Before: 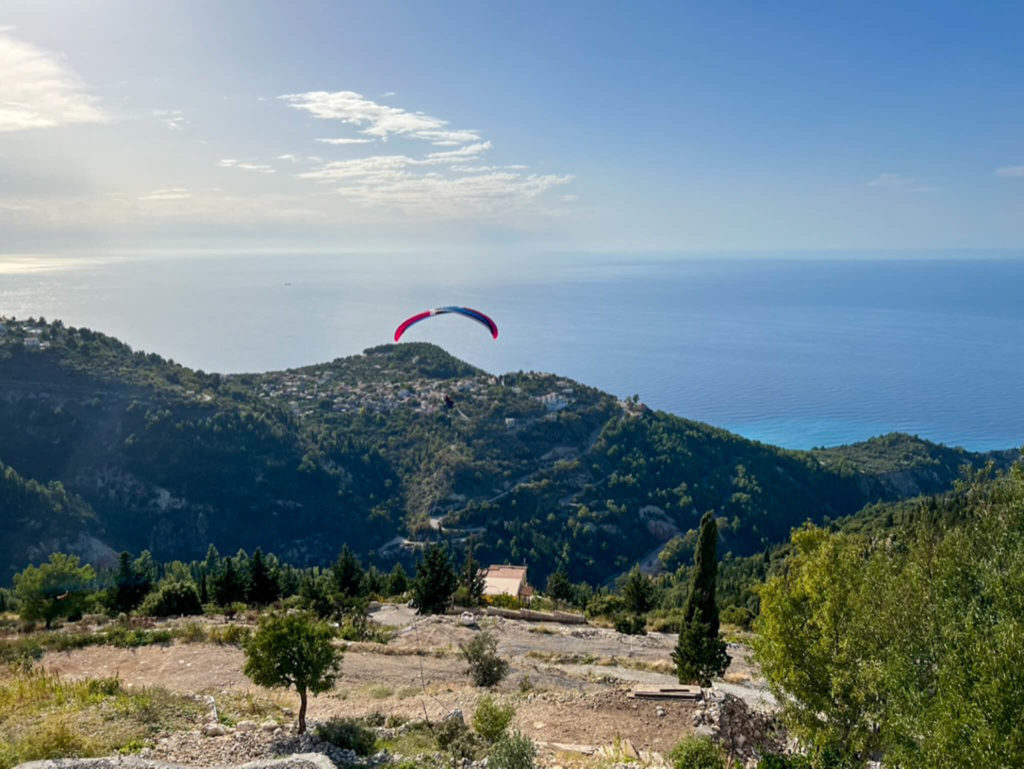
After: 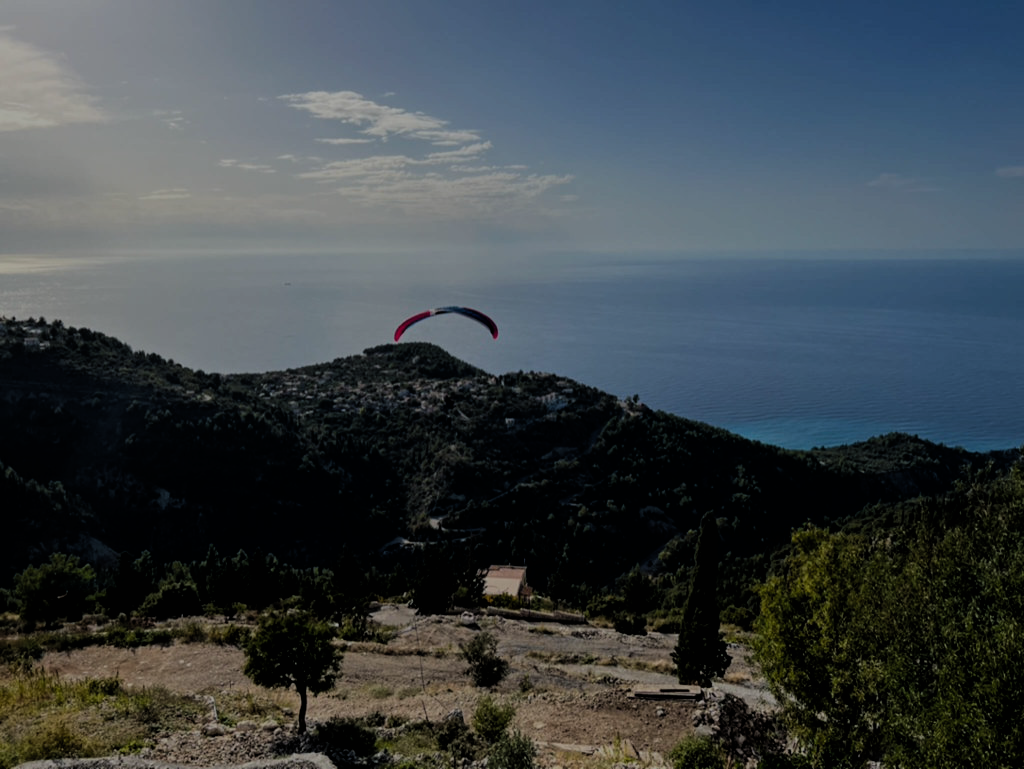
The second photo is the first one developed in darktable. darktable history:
exposure: exposure -1.468 EV, compensate highlight preservation false
fill light: on, module defaults
filmic rgb: black relative exposure -5 EV, white relative exposure 3.5 EV, hardness 3.19, contrast 1.2, highlights saturation mix -50%
